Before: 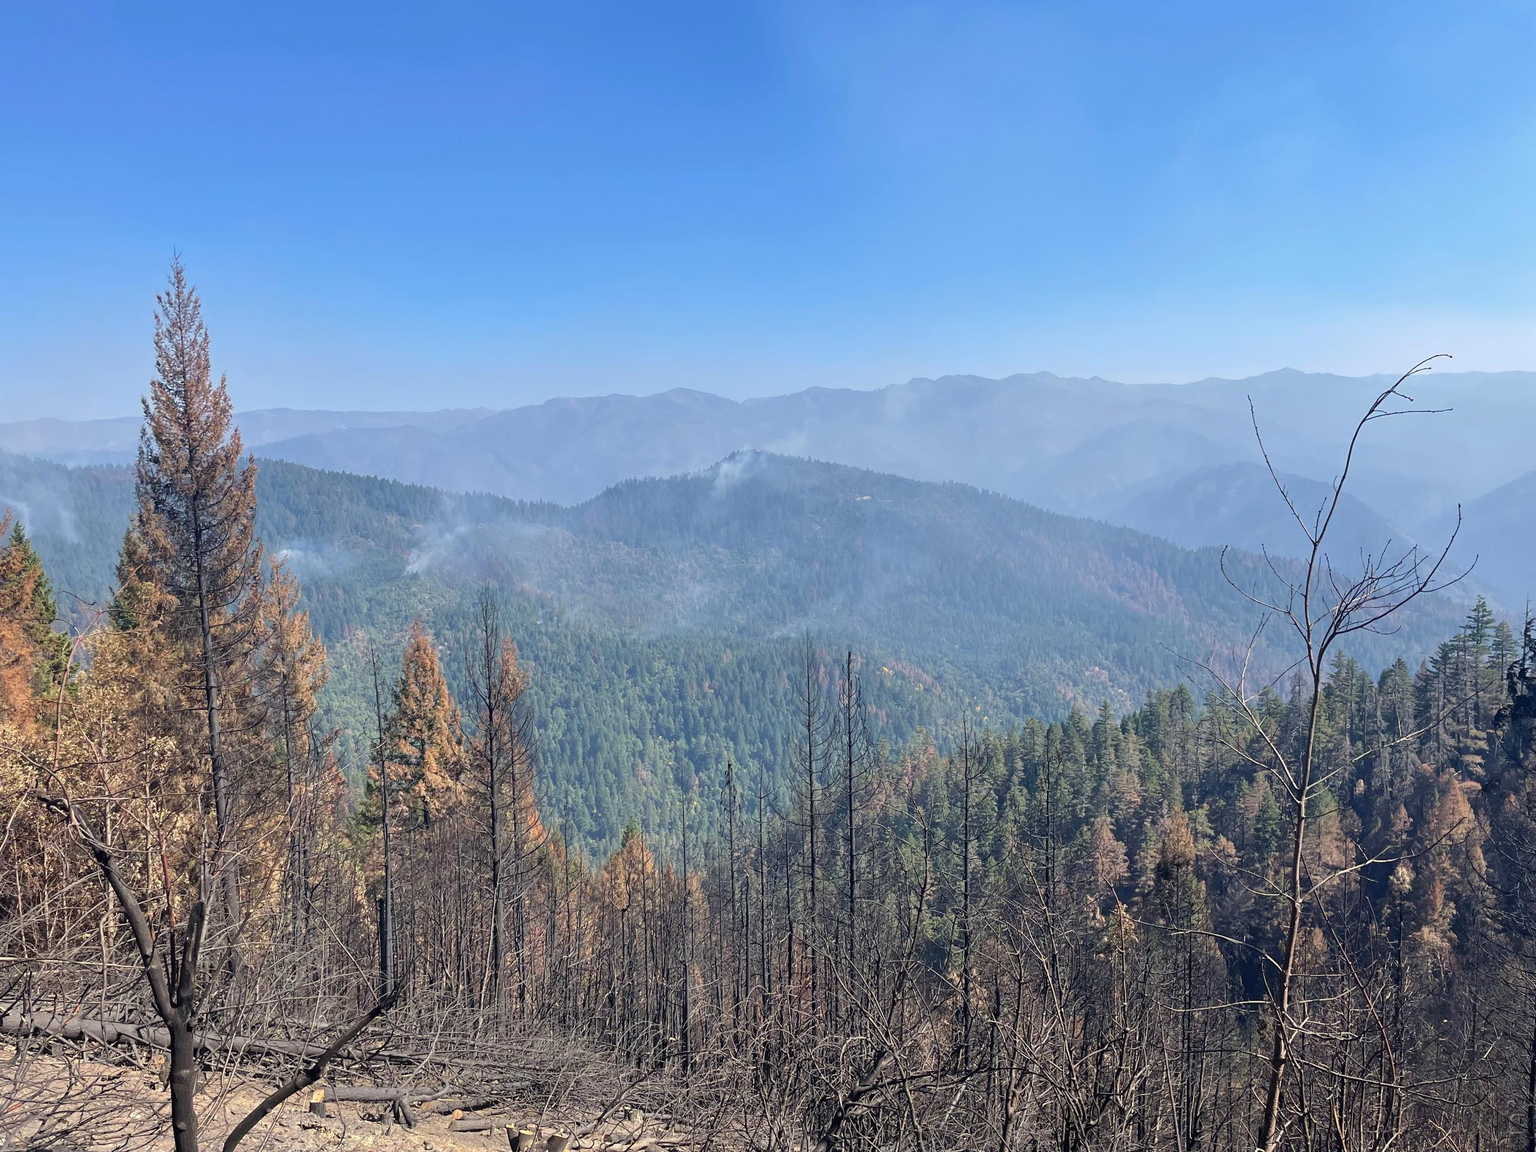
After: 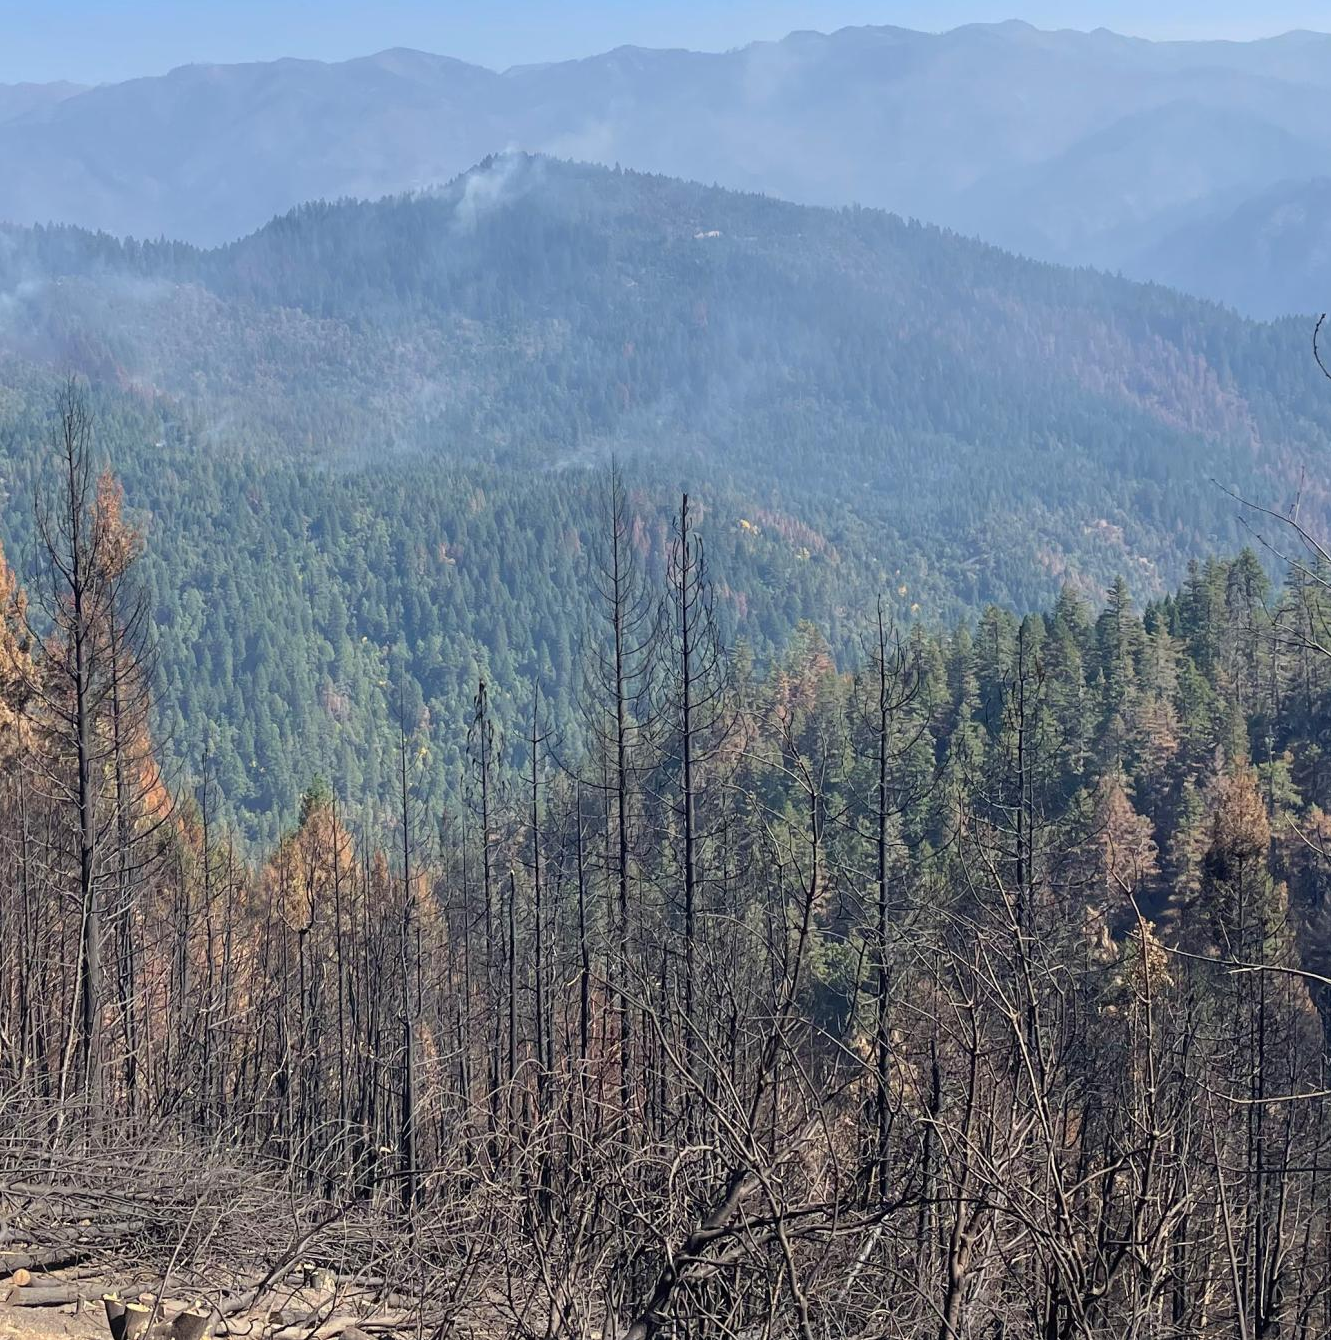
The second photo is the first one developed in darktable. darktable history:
crop and rotate: left 28.996%, top 31.252%, right 19.809%
